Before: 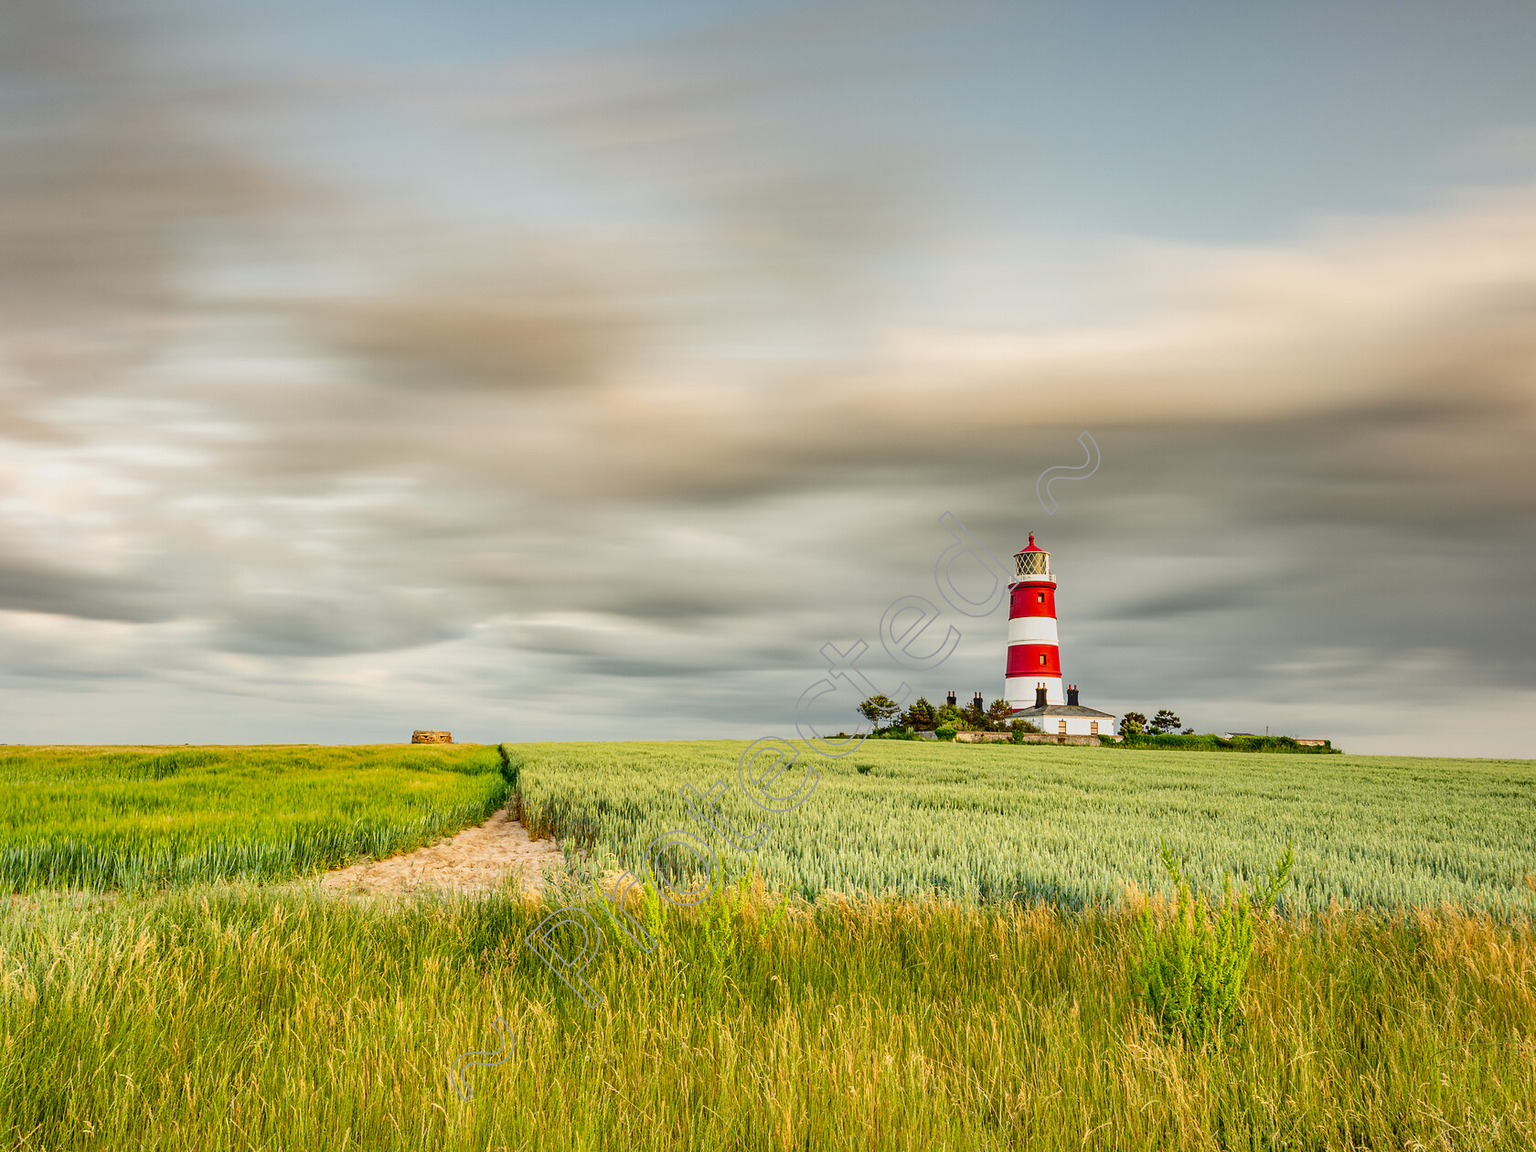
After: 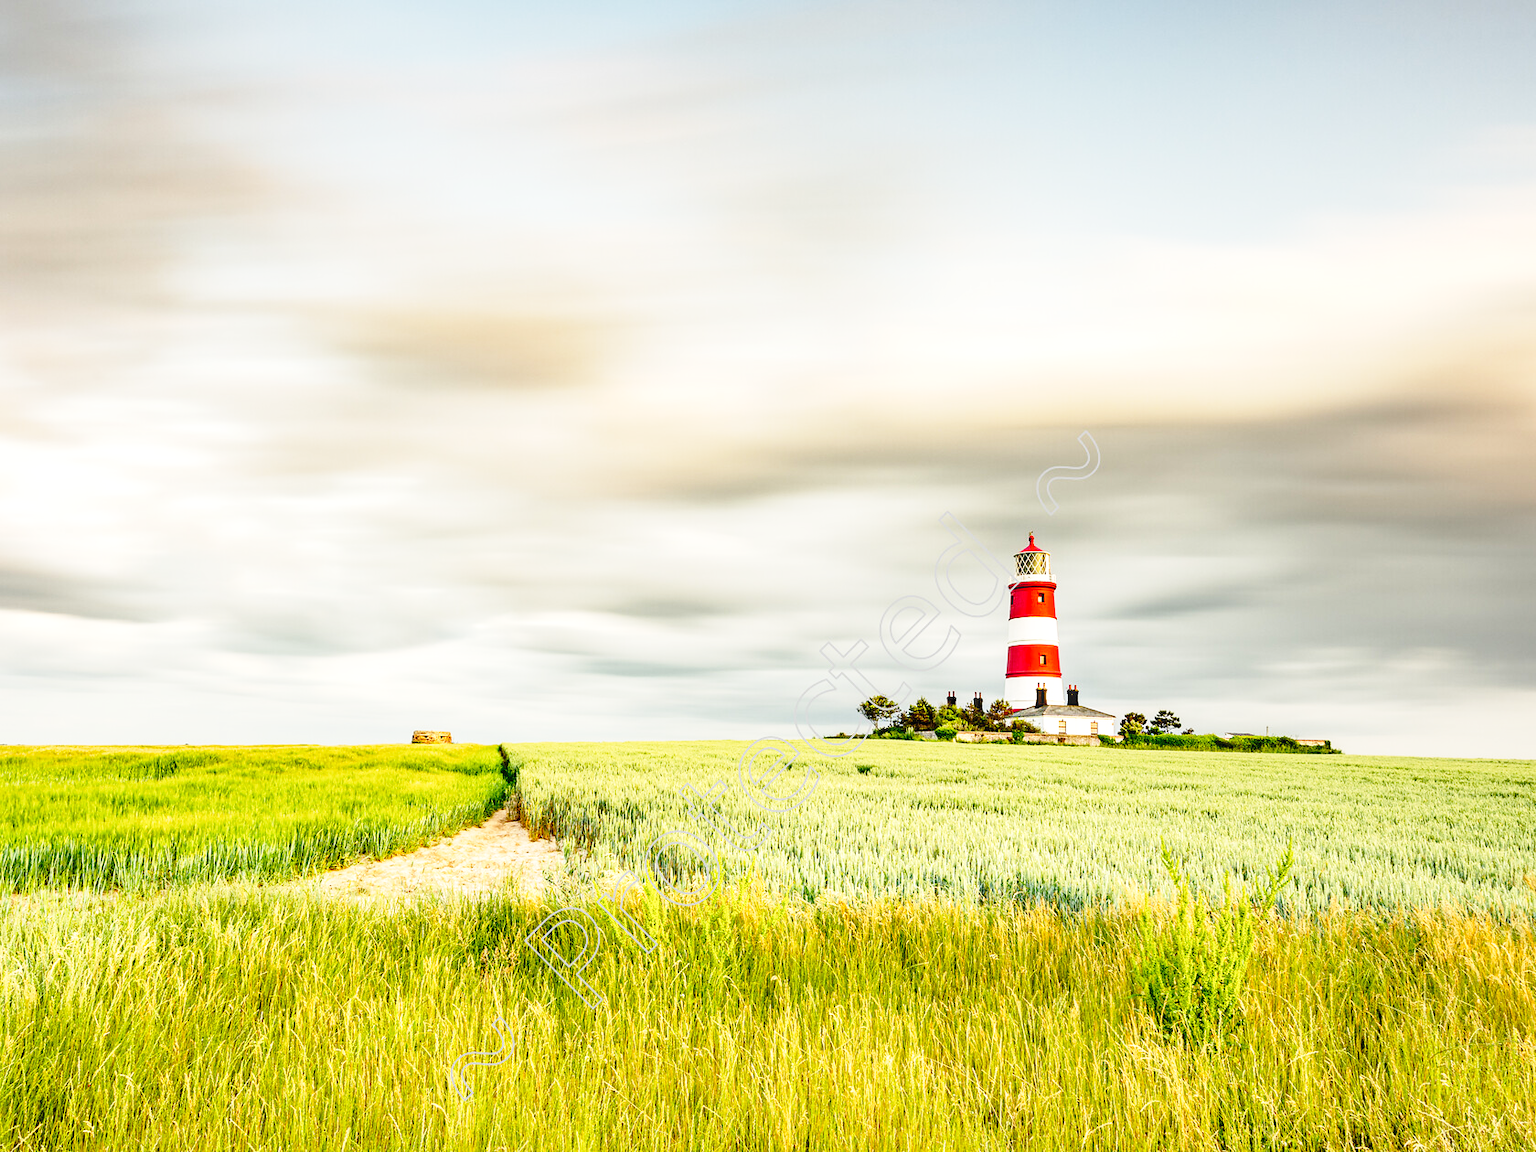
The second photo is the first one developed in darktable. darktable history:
base curve: curves: ch0 [(0, 0) (0.028, 0.03) (0.121, 0.232) (0.46, 0.748) (0.859, 0.968) (1, 1)], preserve colors none
tone equalizer: -8 EV -0.444 EV, -7 EV -0.373 EV, -6 EV -0.338 EV, -5 EV -0.202 EV, -3 EV 0.198 EV, -2 EV 0.308 EV, -1 EV 0.394 EV, +0 EV 0.439 EV
